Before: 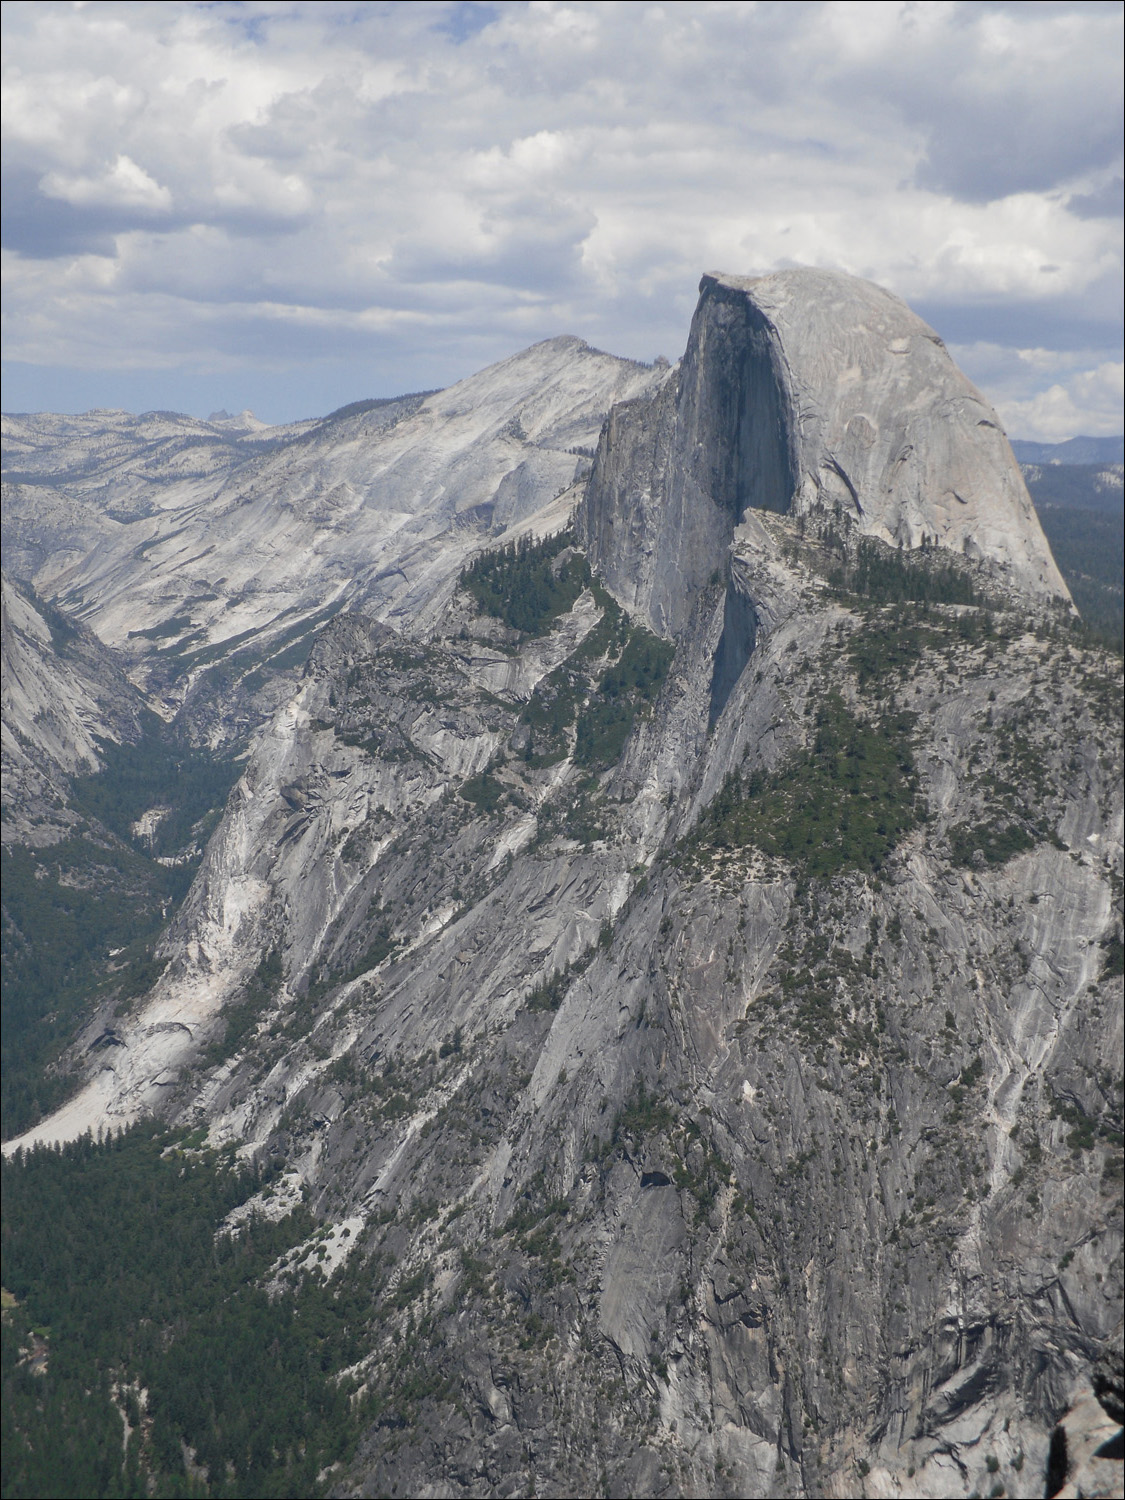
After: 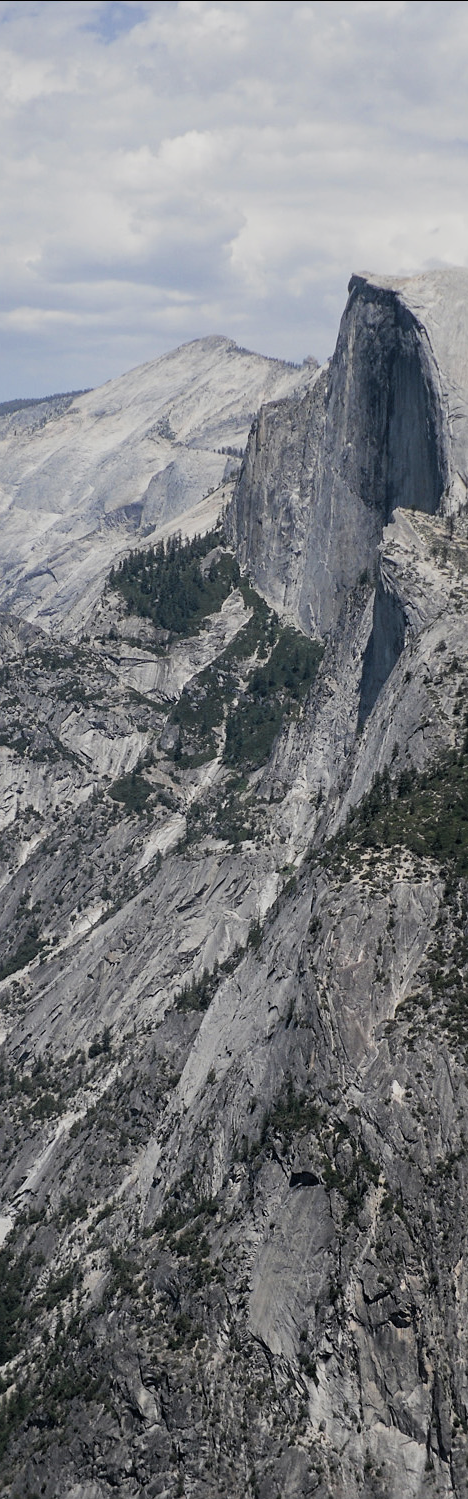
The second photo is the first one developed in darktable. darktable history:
sharpen: amount 0.2
filmic rgb: black relative exposure -5 EV, hardness 2.88, contrast 1.3, highlights saturation mix -30%
crop: left 31.229%, right 27.105%
